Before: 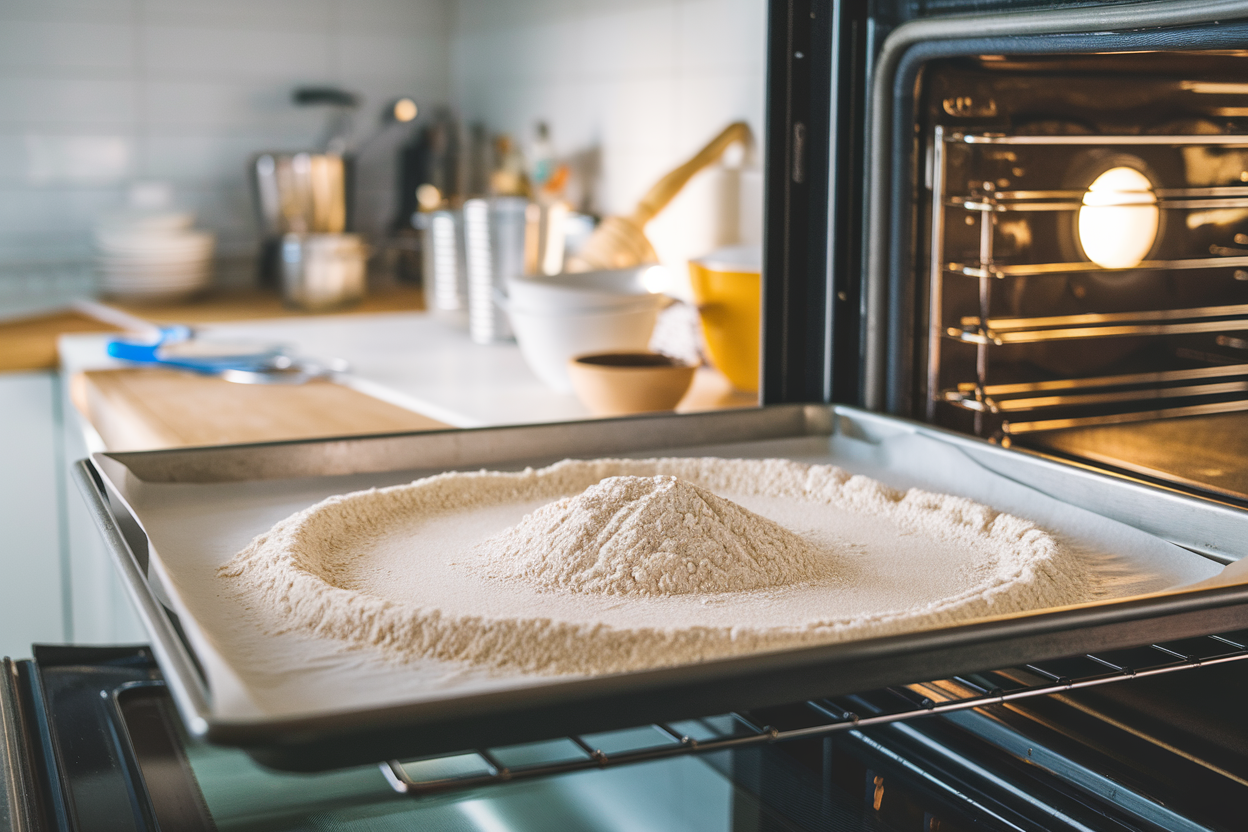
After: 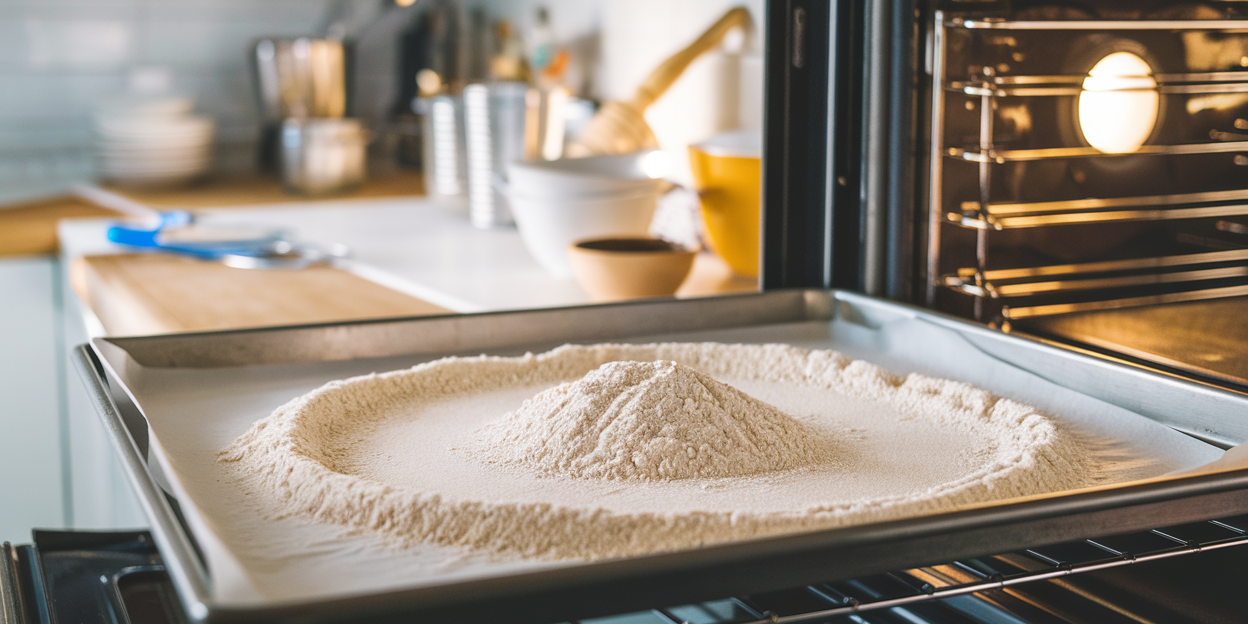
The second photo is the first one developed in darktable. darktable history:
crop: top 13.834%, bottom 11.092%
